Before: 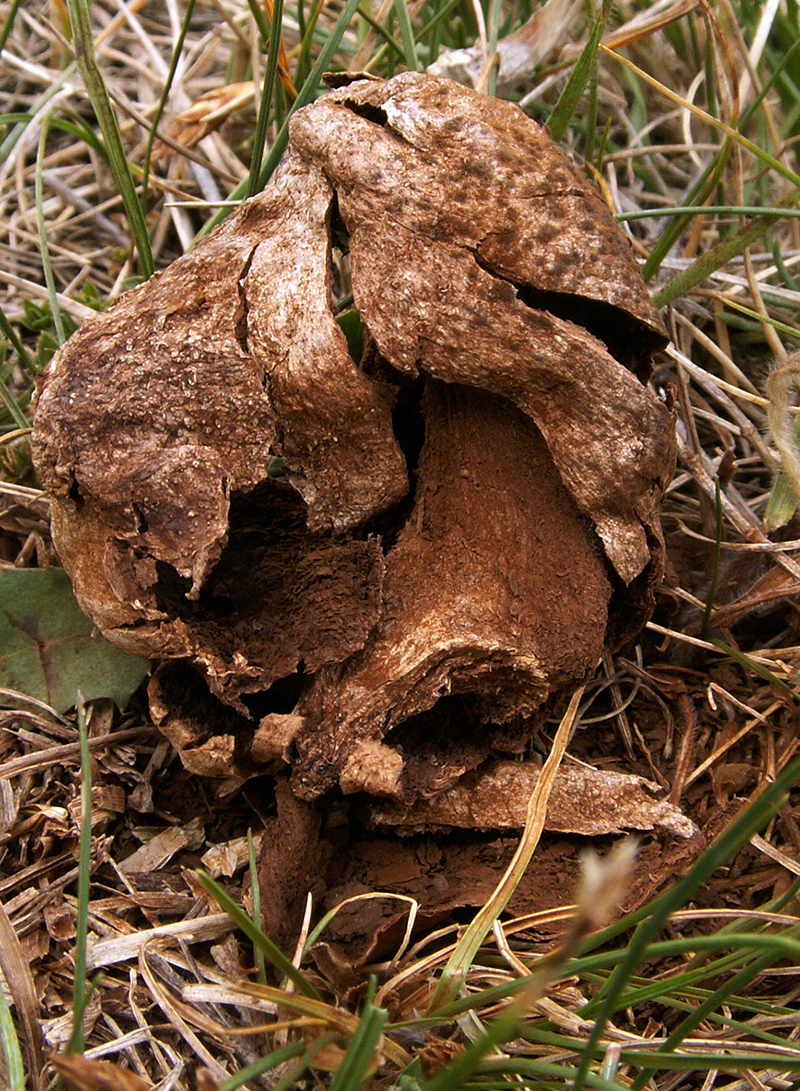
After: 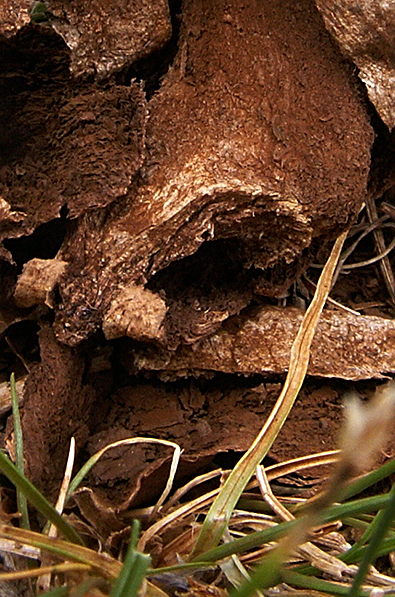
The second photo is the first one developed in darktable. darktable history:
crop: left 29.672%, top 41.786%, right 20.851%, bottom 3.487%
sharpen: on, module defaults
